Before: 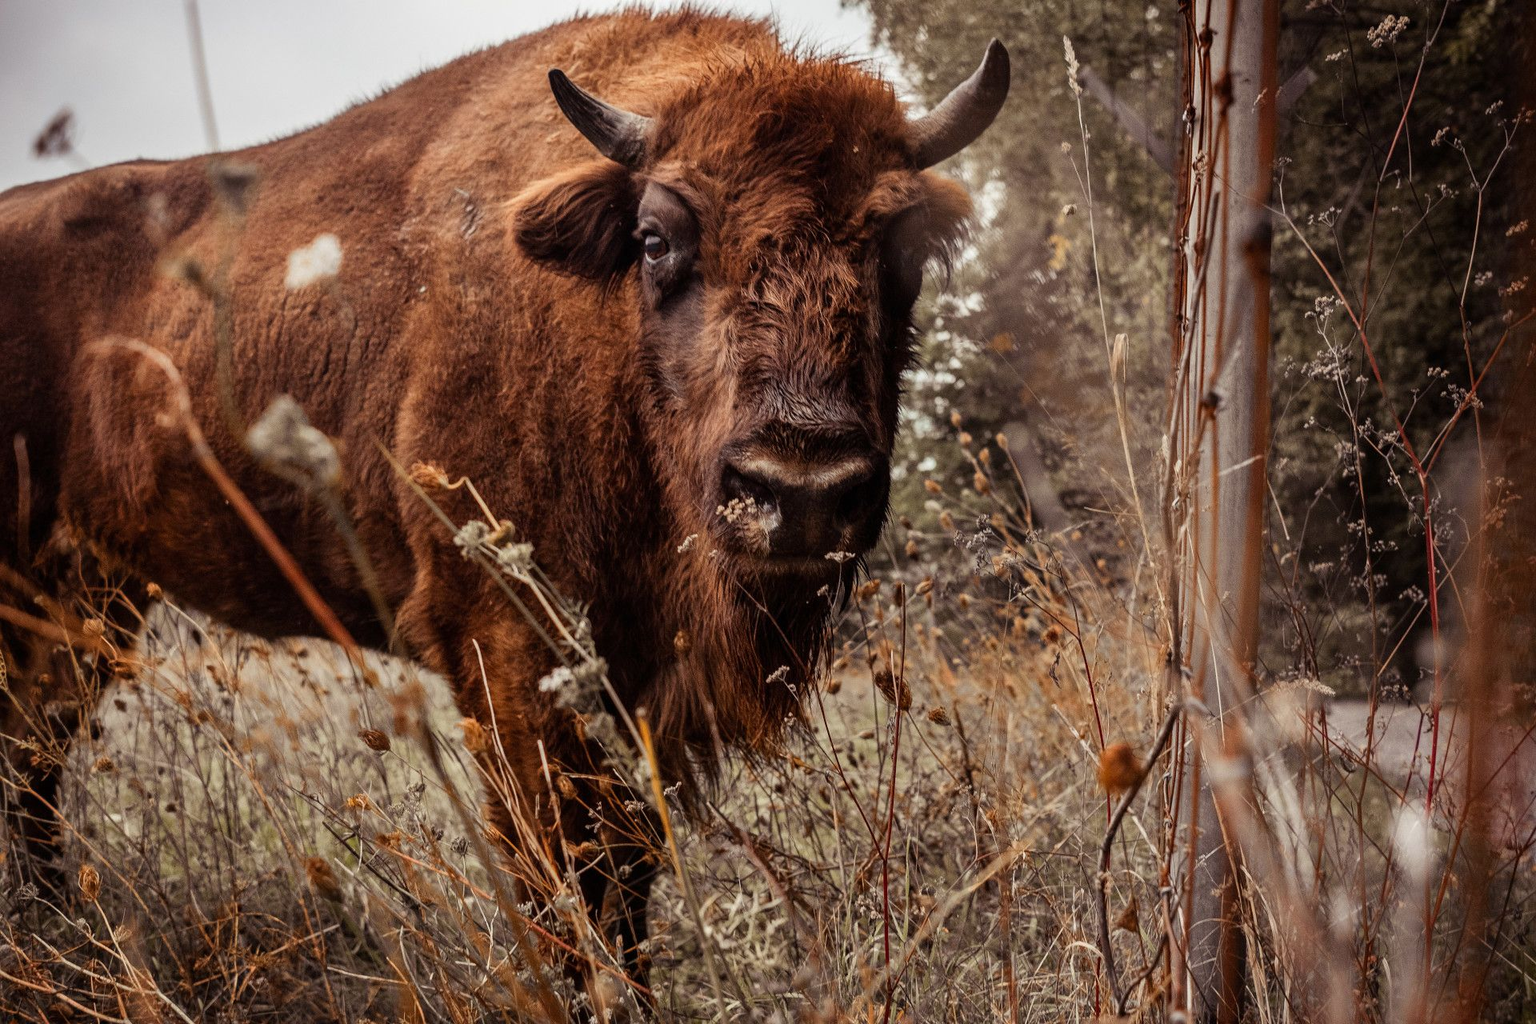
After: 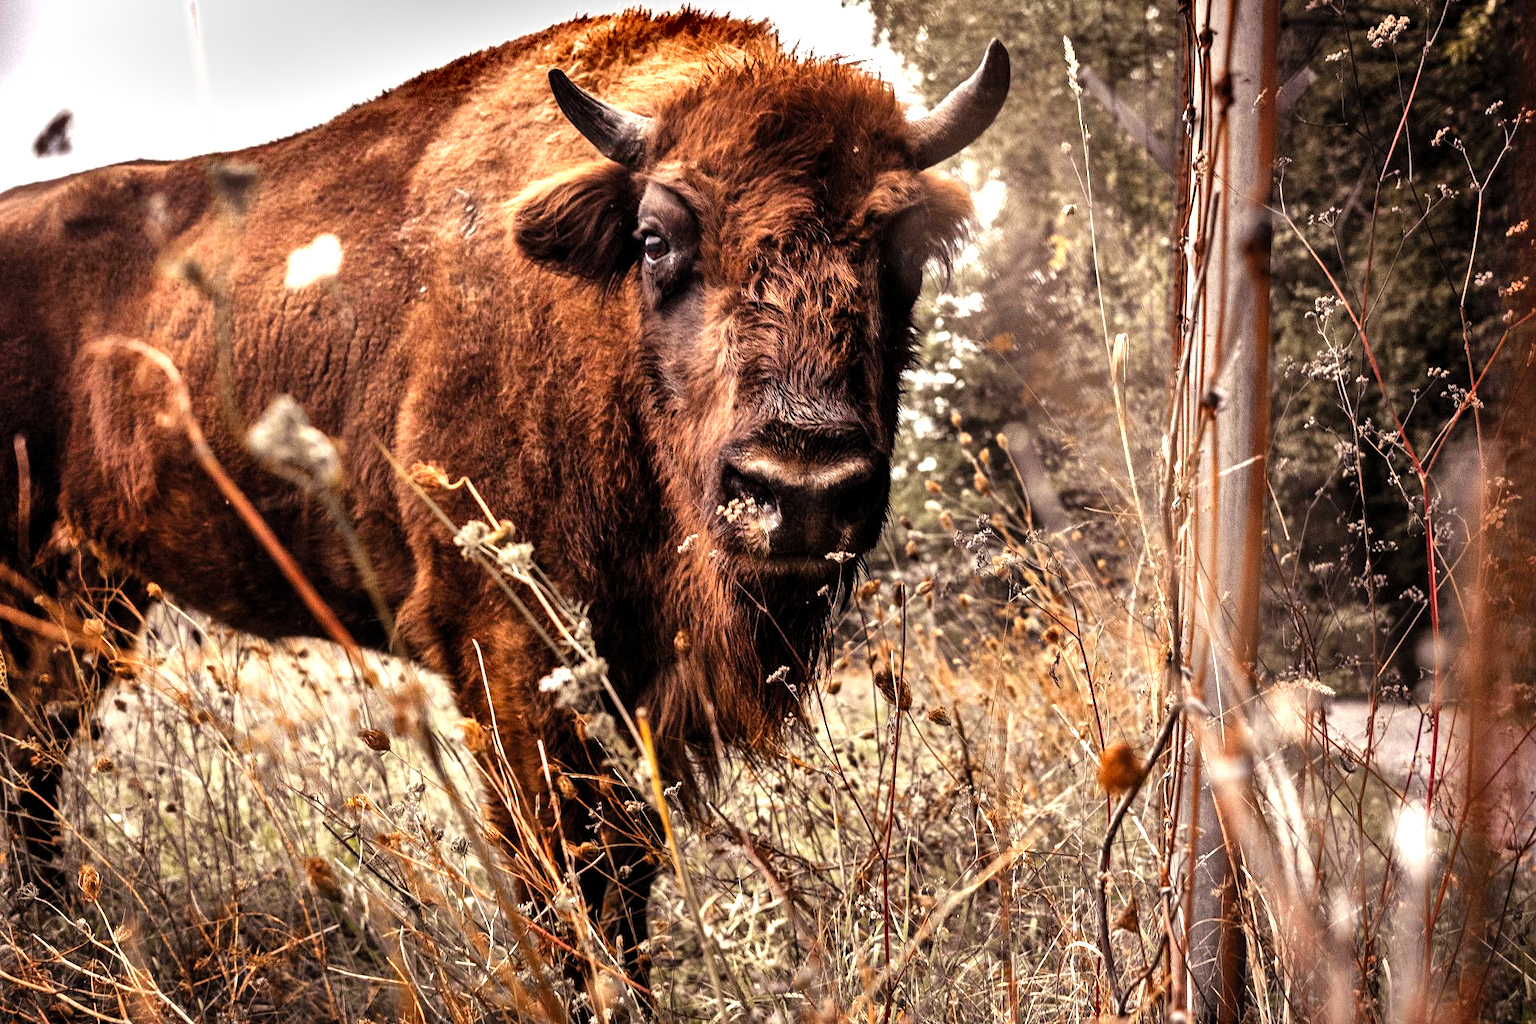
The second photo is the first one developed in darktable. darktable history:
exposure: compensate exposure bias true, compensate highlight preservation false
levels: levels [0.012, 0.367, 0.697]
shadows and highlights: soften with gaussian
